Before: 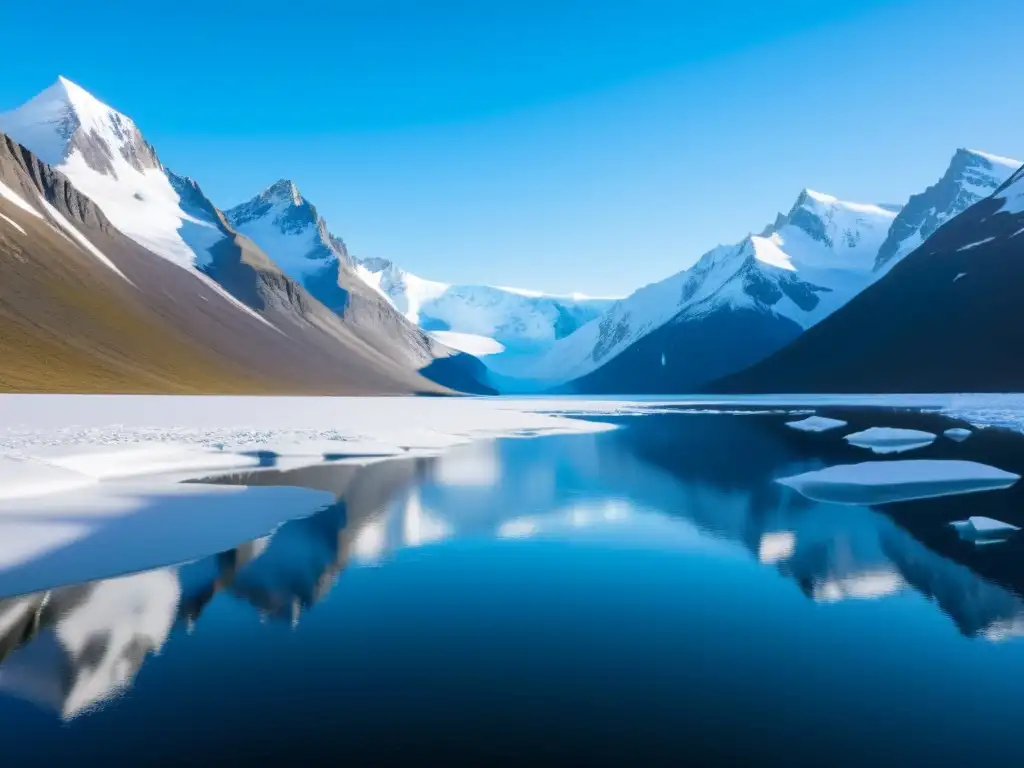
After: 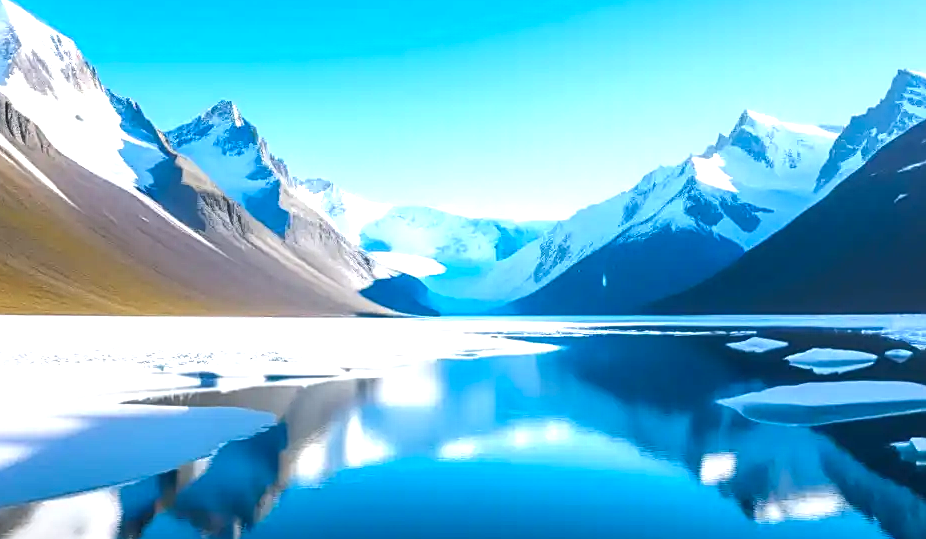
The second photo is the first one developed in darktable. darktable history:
crop: left 5.803%, top 10.297%, right 3.762%, bottom 19.436%
tone equalizer: edges refinement/feathering 500, mask exposure compensation -1.57 EV, preserve details no
local contrast: detail 109%
color balance rgb: linear chroma grading › shadows 18.729%, linear chroma grading › highlights 2.757%, linear chroma grading › mid-tones 10.32%, perceptual saturation grading › global saturation 0.655%, perceptual brilliance grading › highlights 15.734%, perceptual brilliance grading › mid-tones 6.757%, perceptual brilliance grading › shadows -15.661%, contrast -9.815%
contrast brightness saturation: saturation -0.04
exposure: exposure 0.485 EV, compensate highlight preservation false
sharpen: on, module defaults
